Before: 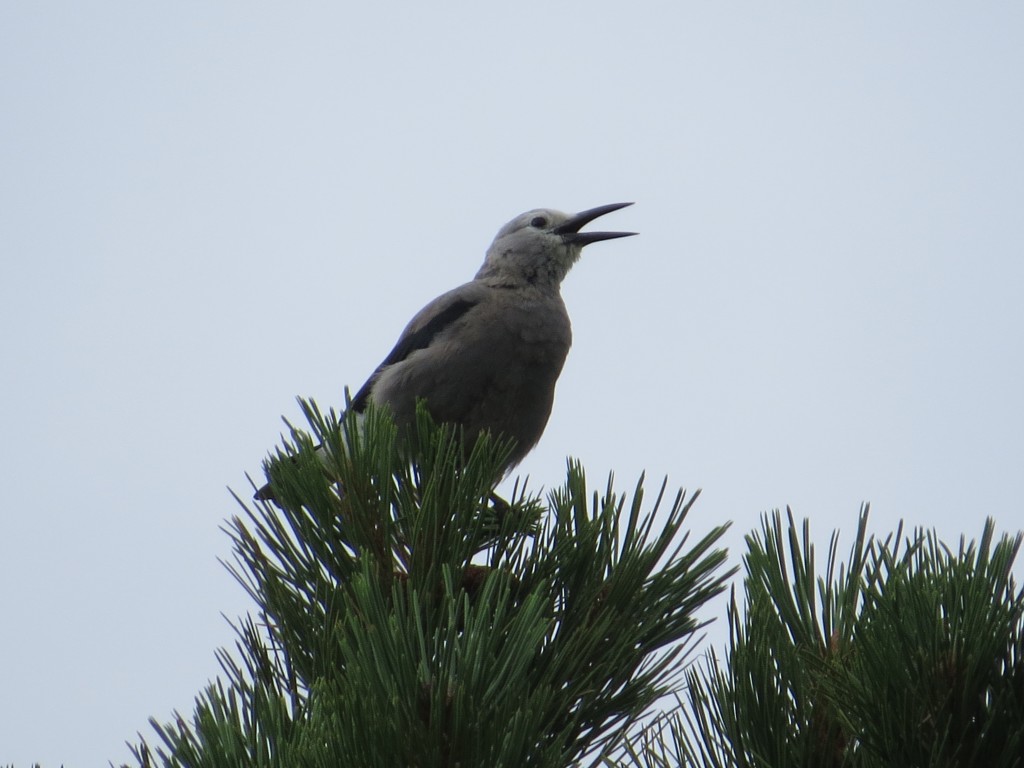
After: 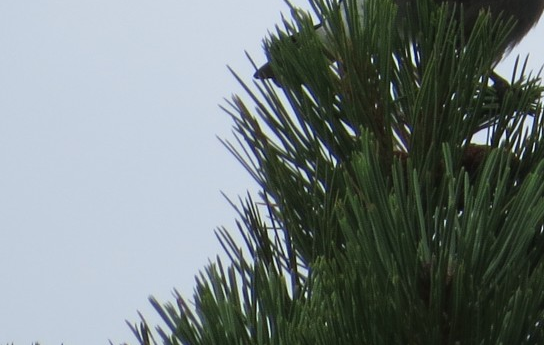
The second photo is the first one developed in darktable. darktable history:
crop and rotate: top 54.854%, right 46.793%, bottom 0.22%
